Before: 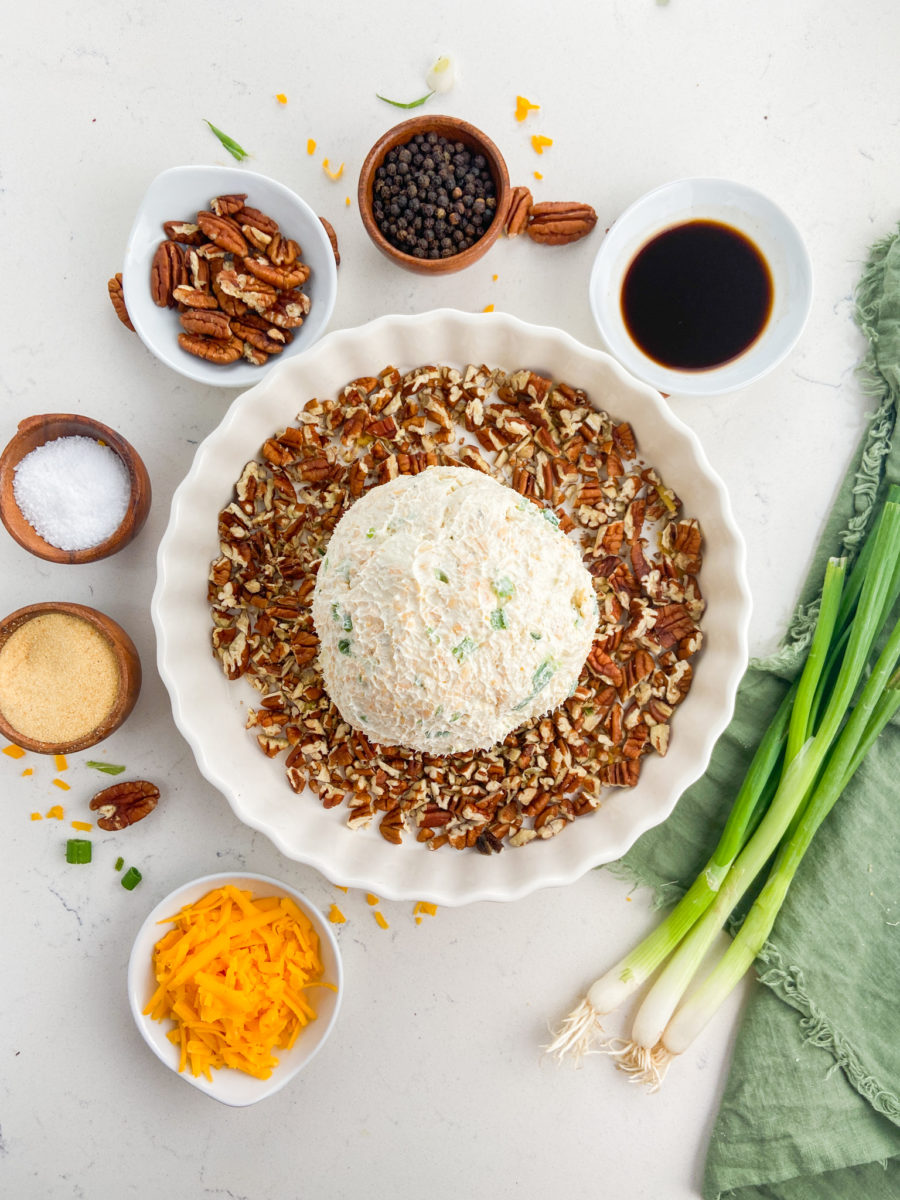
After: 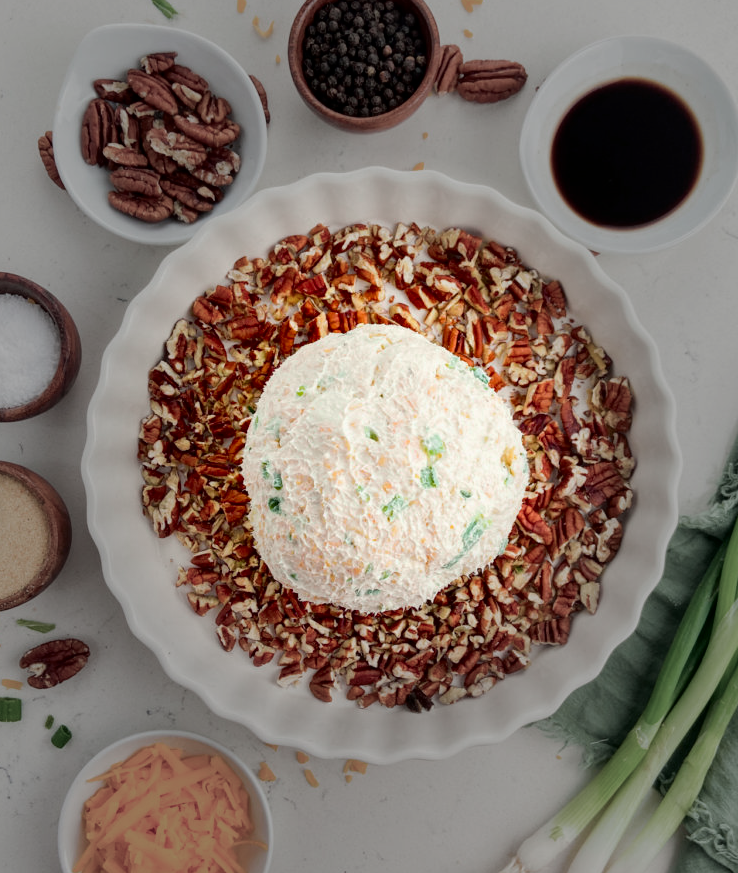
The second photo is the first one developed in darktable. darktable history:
vignetting: fall-off start 31.28%, fall-off radius 34.64%, brightness -0.575
tone curve: curves: ch0 [(0, 0) (0.068, 0.012) (0.183, 0.089) (0.341, 0.283) (0.547, 0.532) (0.828, 0.815) (1, 0.983)]; ch1 [(0, 0) (0.23, 0.166) (0.34, 0.308) (0.371, 0.337) (0.429, 0.411) (0.477, 0.462) (0.499, 0.498) (0.529, 0.537) (0.559, 0.582) (0.743, 0.798) (1, 1)]; ch2 [(0, 0) (0.431, 0.414) (0.498, 0.503) (0.524, 0.528) (0.568, 0.546) (0.6, 0.597) (0.634, 0.645) (0.728, 0.742) (1, 1)], color space Lab, independent channels, preserve colors none
crop: left 7.856%, top 11.836%, right 10.12%, bottom 15.387%
